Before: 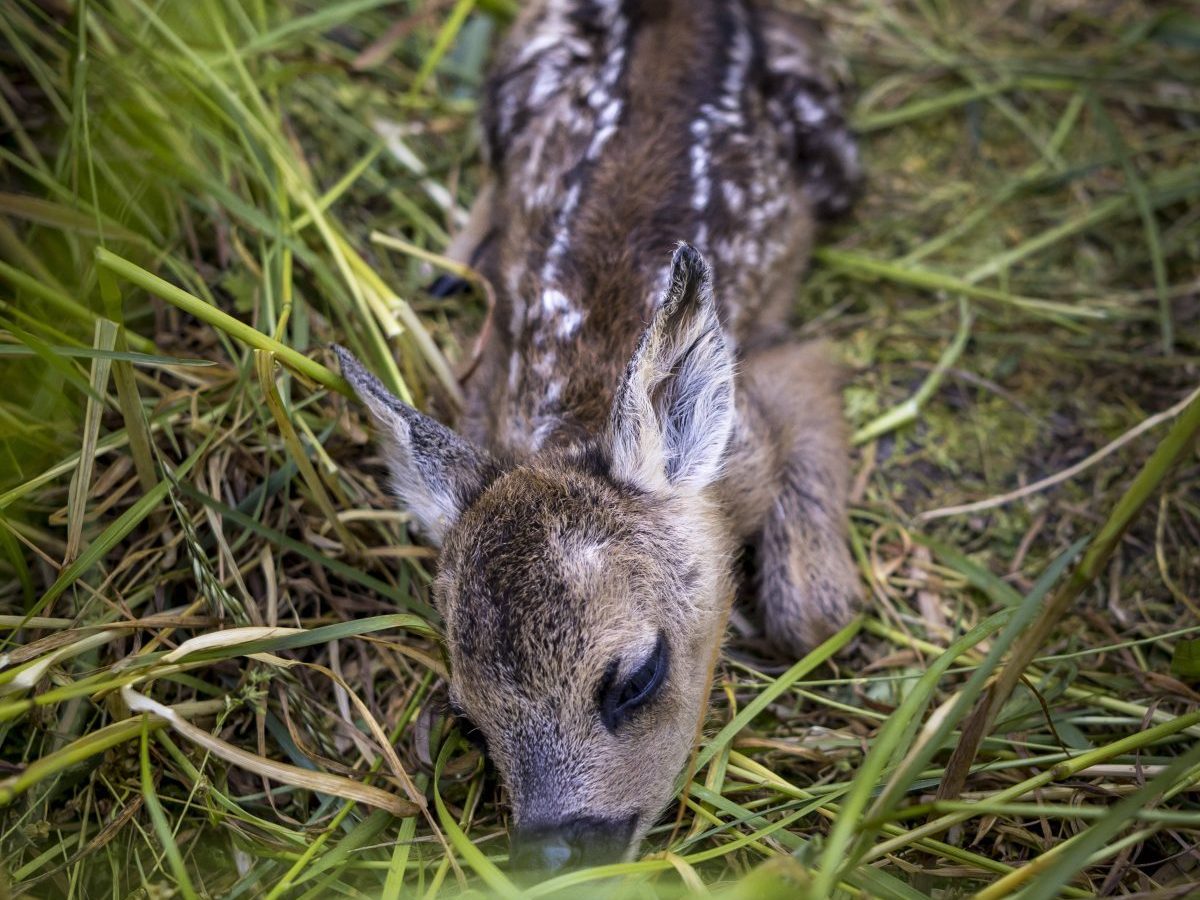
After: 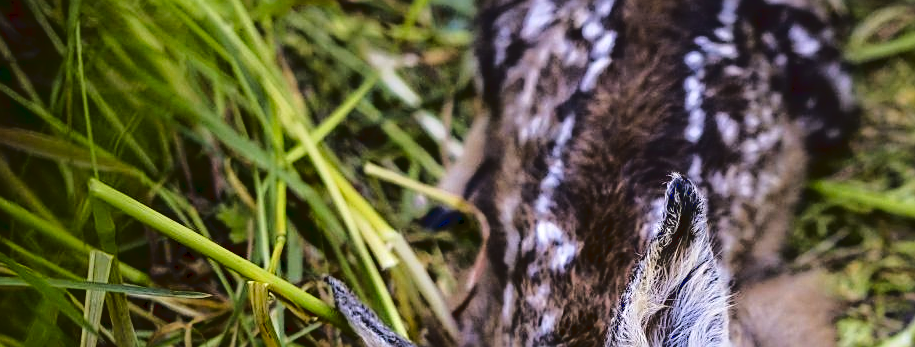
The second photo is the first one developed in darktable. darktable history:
sharpen: on, module defaults
tone curve: curves: ch0 [(0, 0) (0.003, 0.051) (0.011, 0.052) (0.025, 0.055) (0.044, 0.062) (0.069, 0.068) (0.1, 0.077) (0.136, 0.098) (0.177, 0.145) (0.224, 0.223) (0.277, 0.314) (0.335, 0.43) (0.399, 0.518) (0.468, 0.591) (0.543, 0.656) (0.623, 0.726) (0.709, 0.809) (0.801, 0.857) (0.898, 0.918) (1, 1)], color space Lab, linked channels, preserve colors none
crop: left 0.533%, top 7.63%, right 23.188%, bottom 53.749%
contrast brightness saturation: contrast 0.065, brightness -0.135, saturation 0.111
